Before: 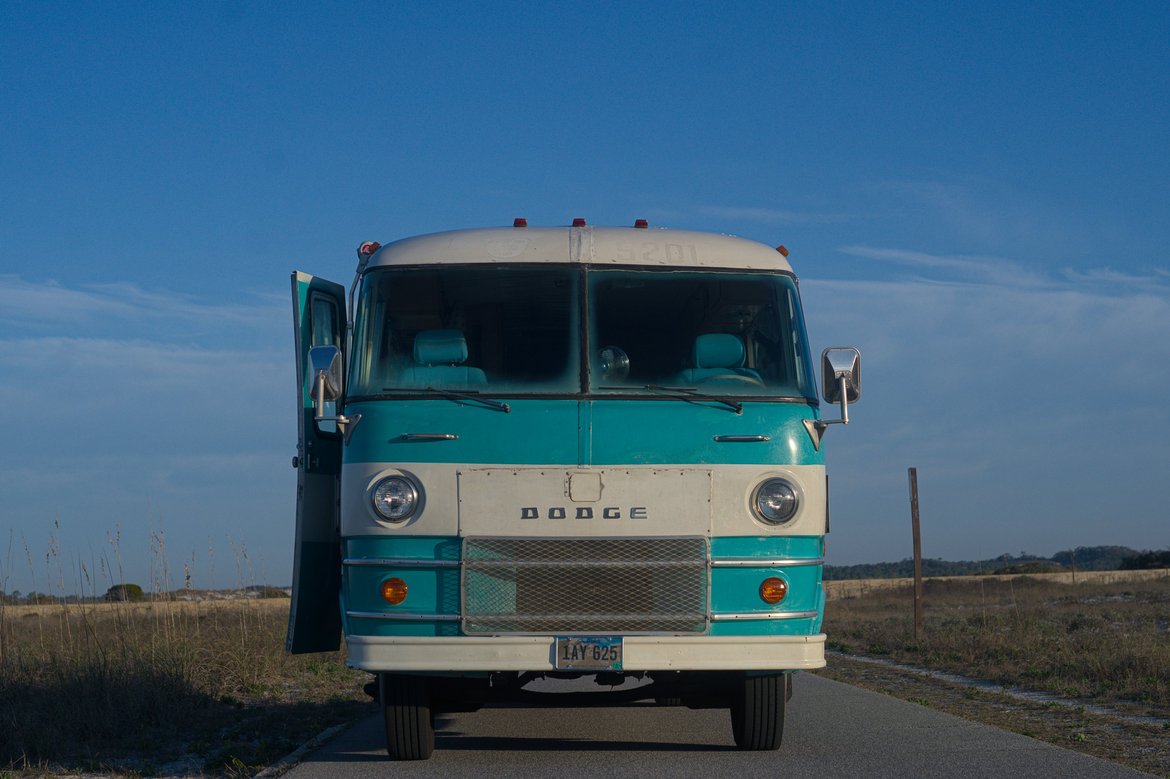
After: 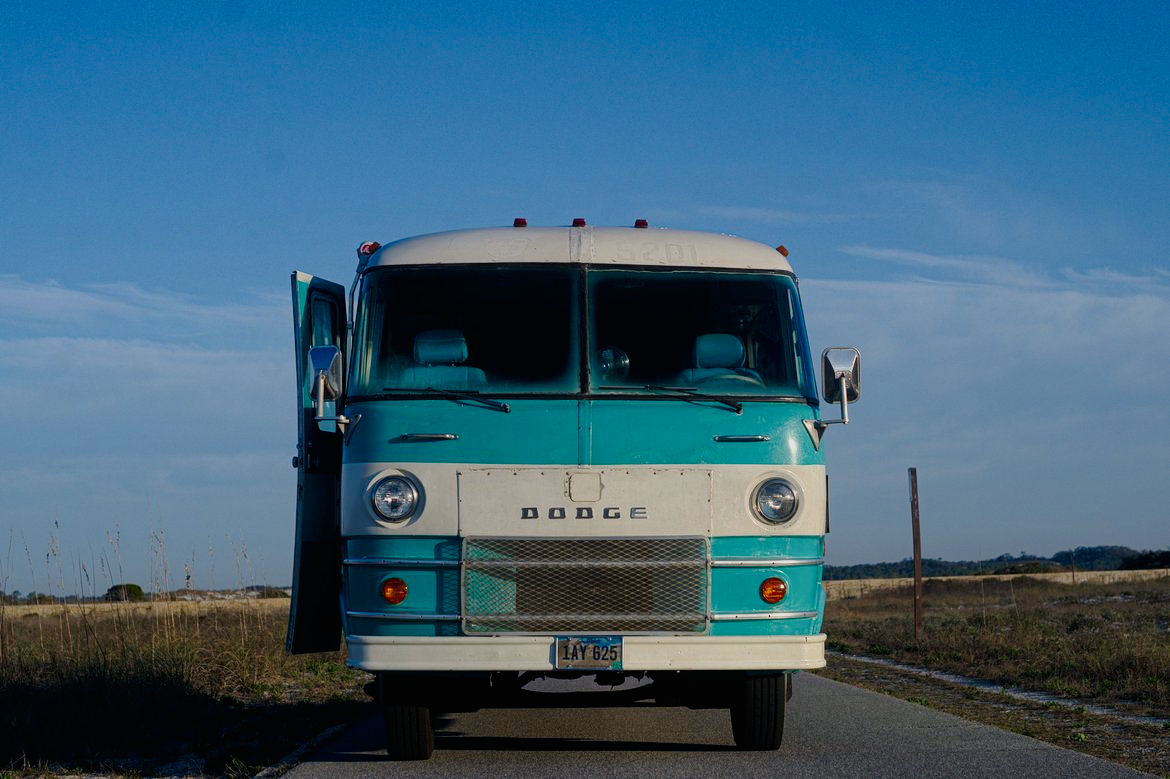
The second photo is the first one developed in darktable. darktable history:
tone curve: curves: ch0 [(0.003, 0.003) (0.104, 0.026) (0.236, 0.181) (0.401, 0.443) (0.495, 0.55) (0.625, 0.67) (0.819, 0.841) (0.96, 0.899)]; ch1 [(0, 0) (0.161, 0.092) (0.37, 0.302) (0.424, 0.402) (0.45, 0.466) (0.495, 0.51) (0.573, 0.571) (0.638, 0.641) (0.751, 0.741) (1, 1)]; ch2 [(0, 0) (0.352, 0.403) (0.466, 0.443) (0.524, 0.526) (0.56, 0.556) (1, 1)], preserve colors none
